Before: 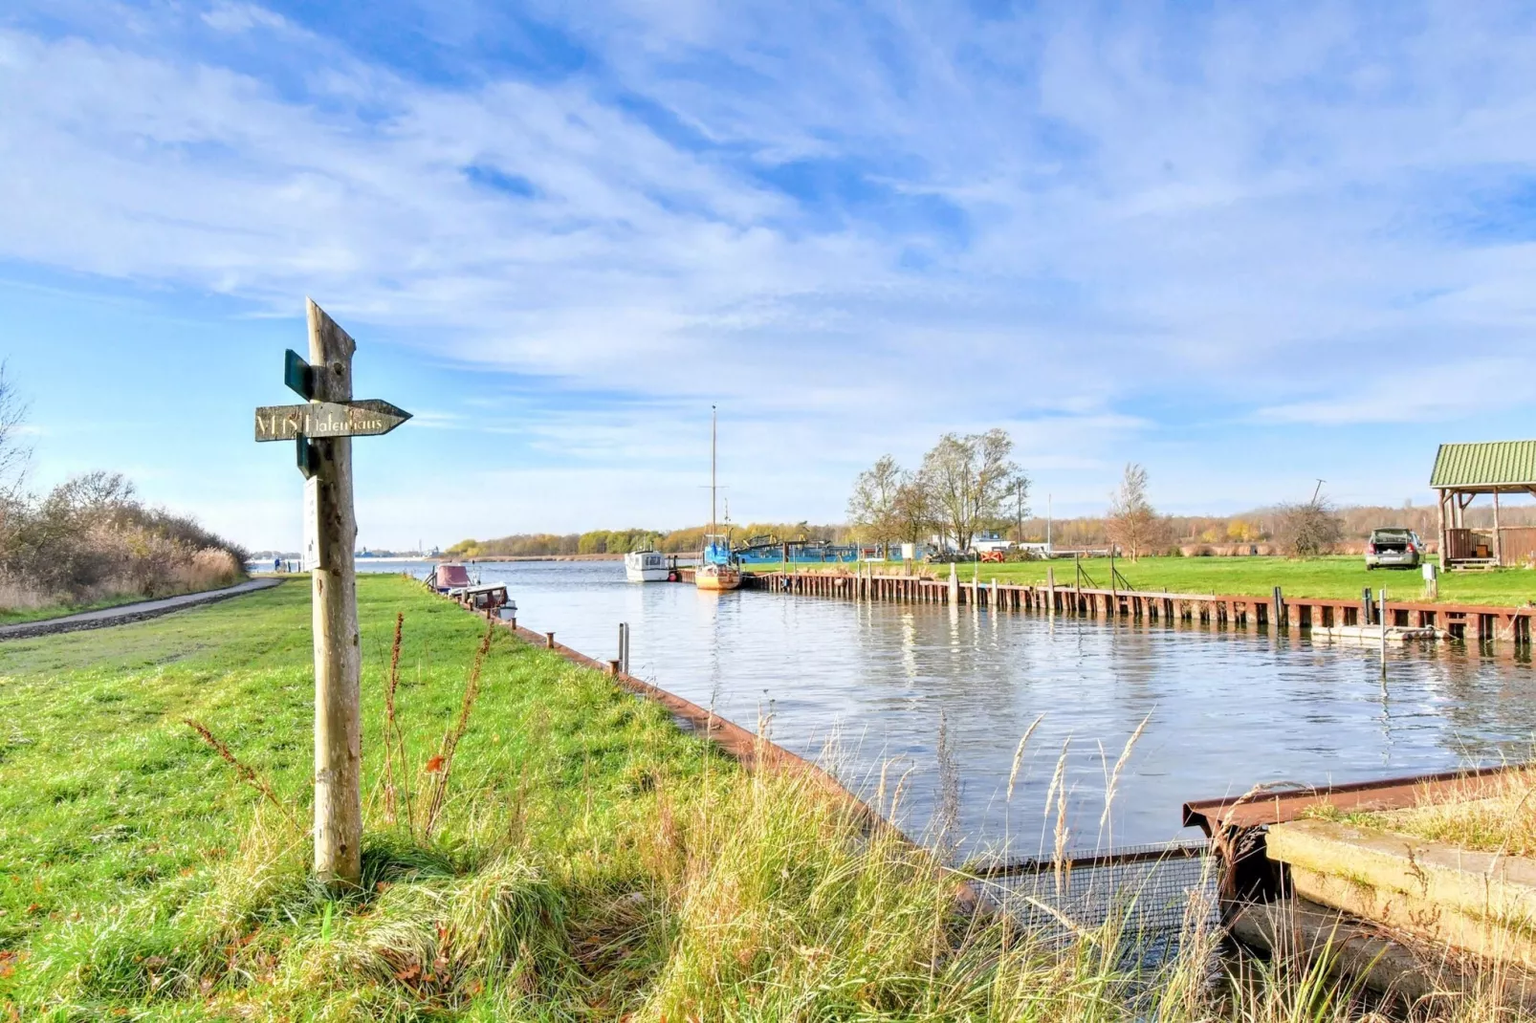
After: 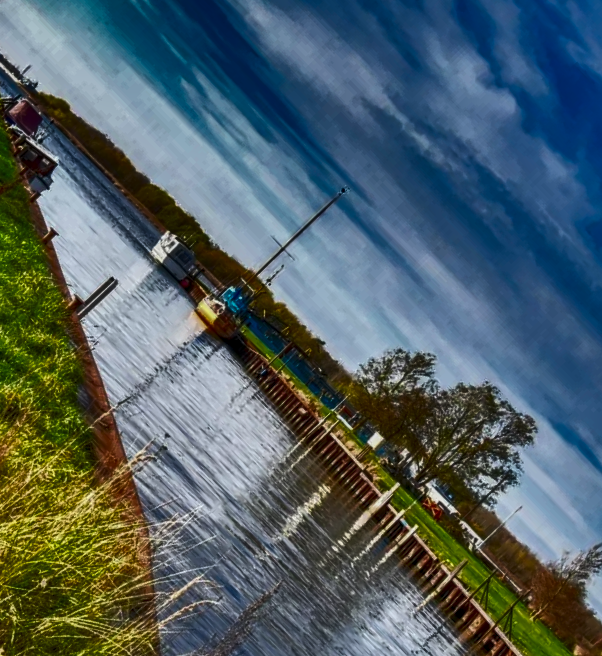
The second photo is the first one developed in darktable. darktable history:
local contrast: detail 130%
crop and rotate: angle -46.03°, top 16.368%, right 0.808%, bottom 11.664%
shadows and highlights: radius 123.46, shadows 99.98, white point adjustment -2.87, highlights -98.93, soften with gaussian
